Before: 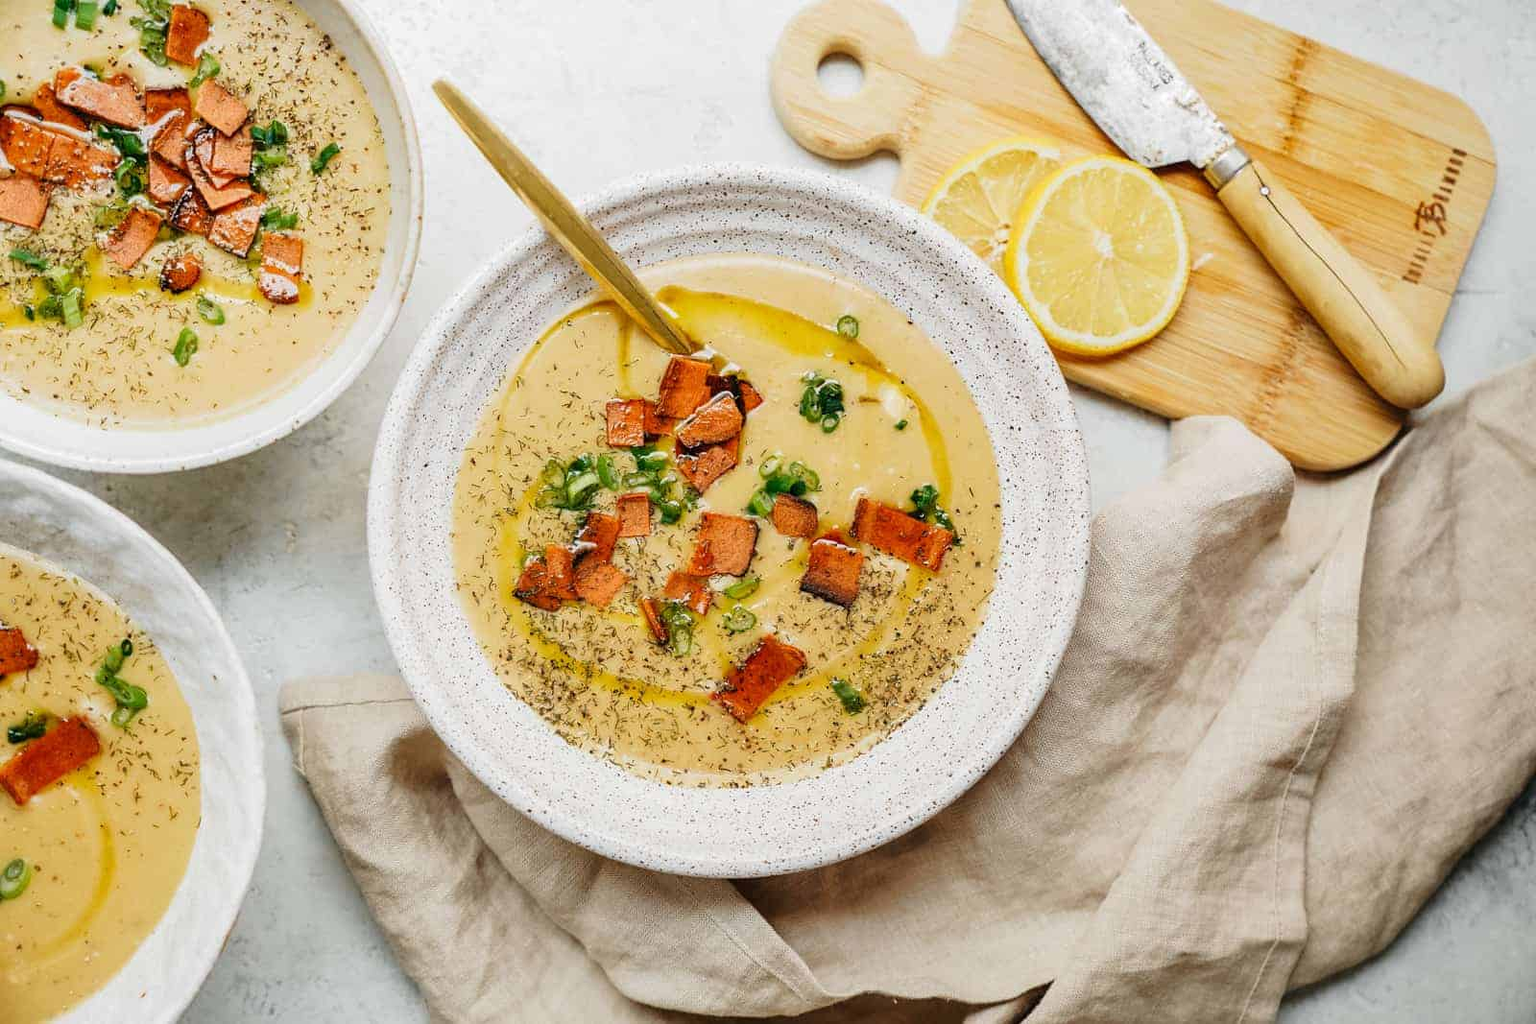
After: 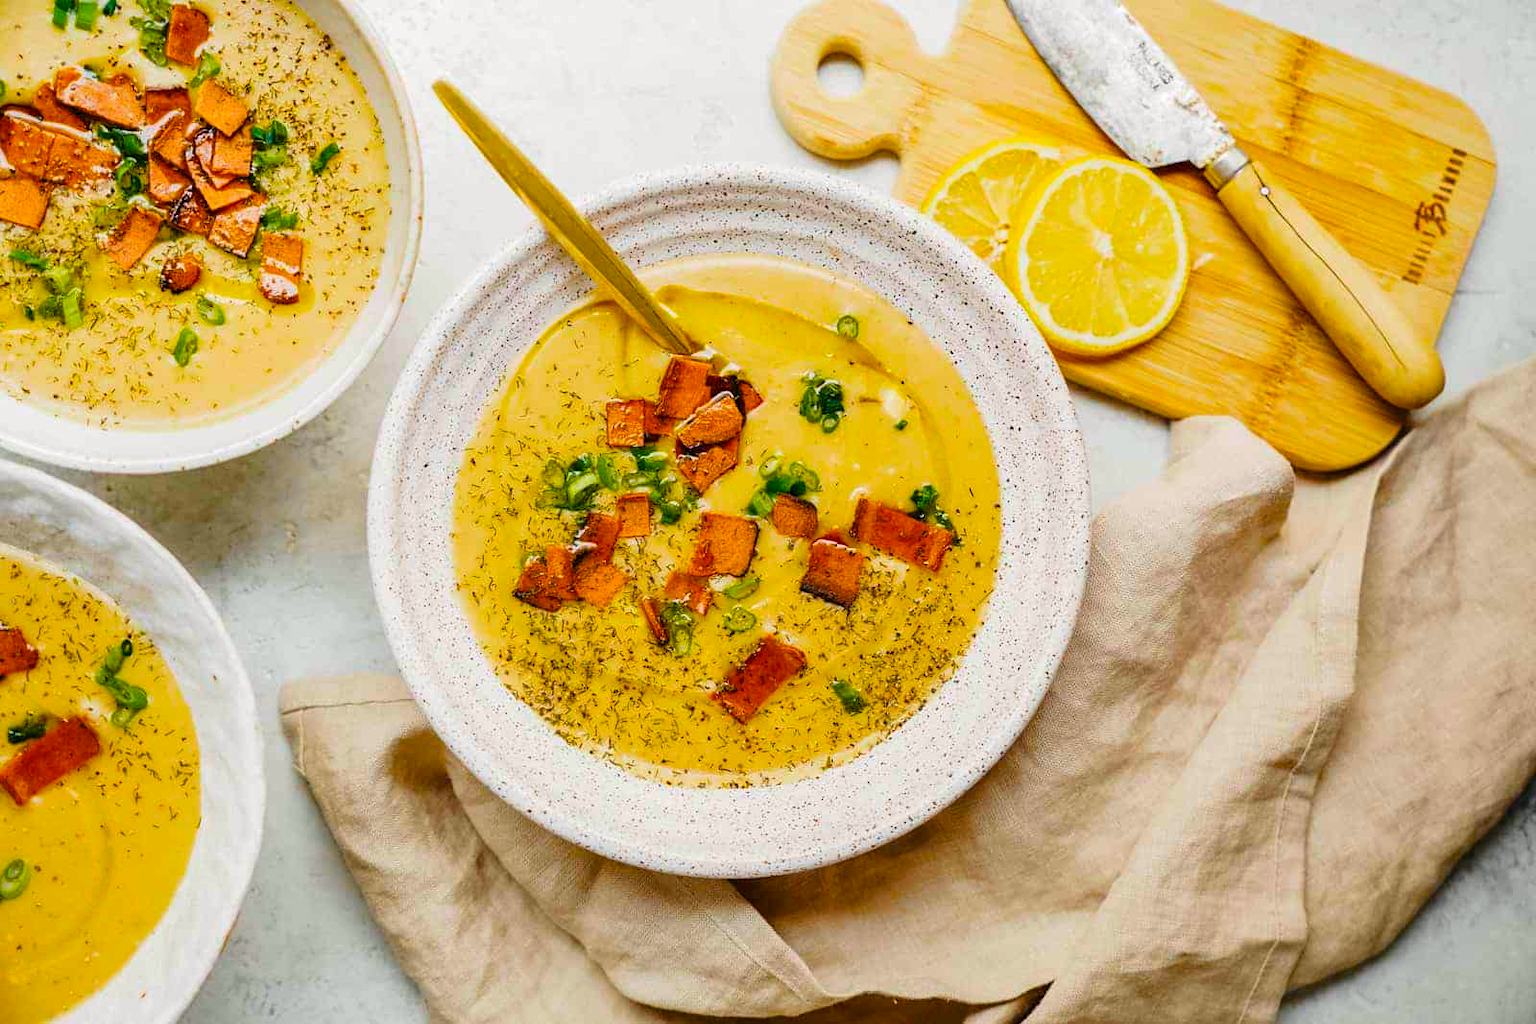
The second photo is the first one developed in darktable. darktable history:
color balance rgb: power › luminance 1.011%, power › chroma 0.376%, power › hue 31.48°, perceptual saturation grading › global saturation 30.11%, global vibrance 40.851%
